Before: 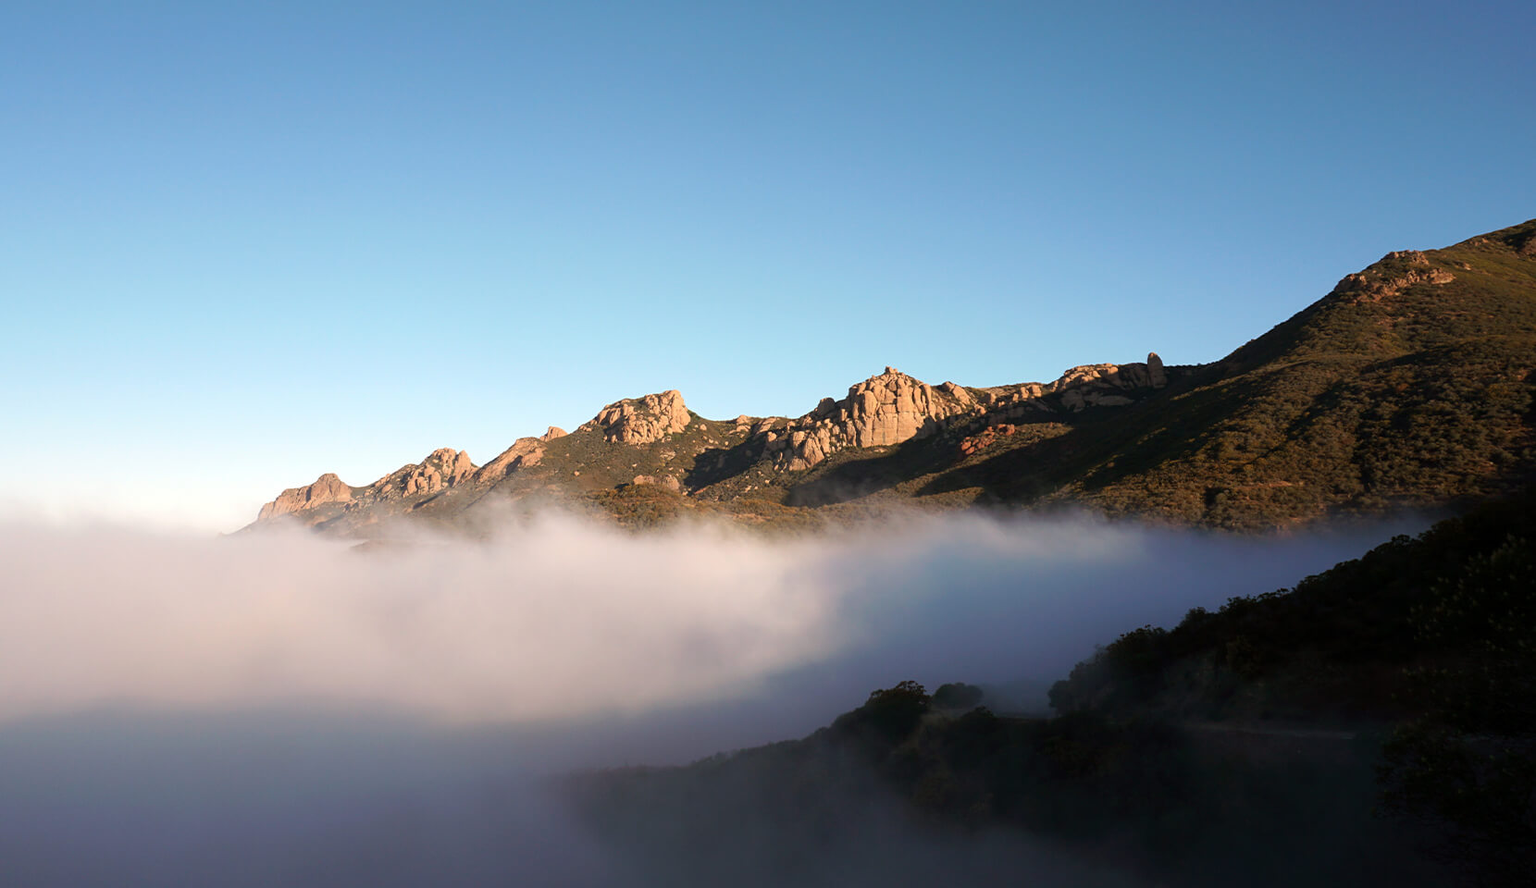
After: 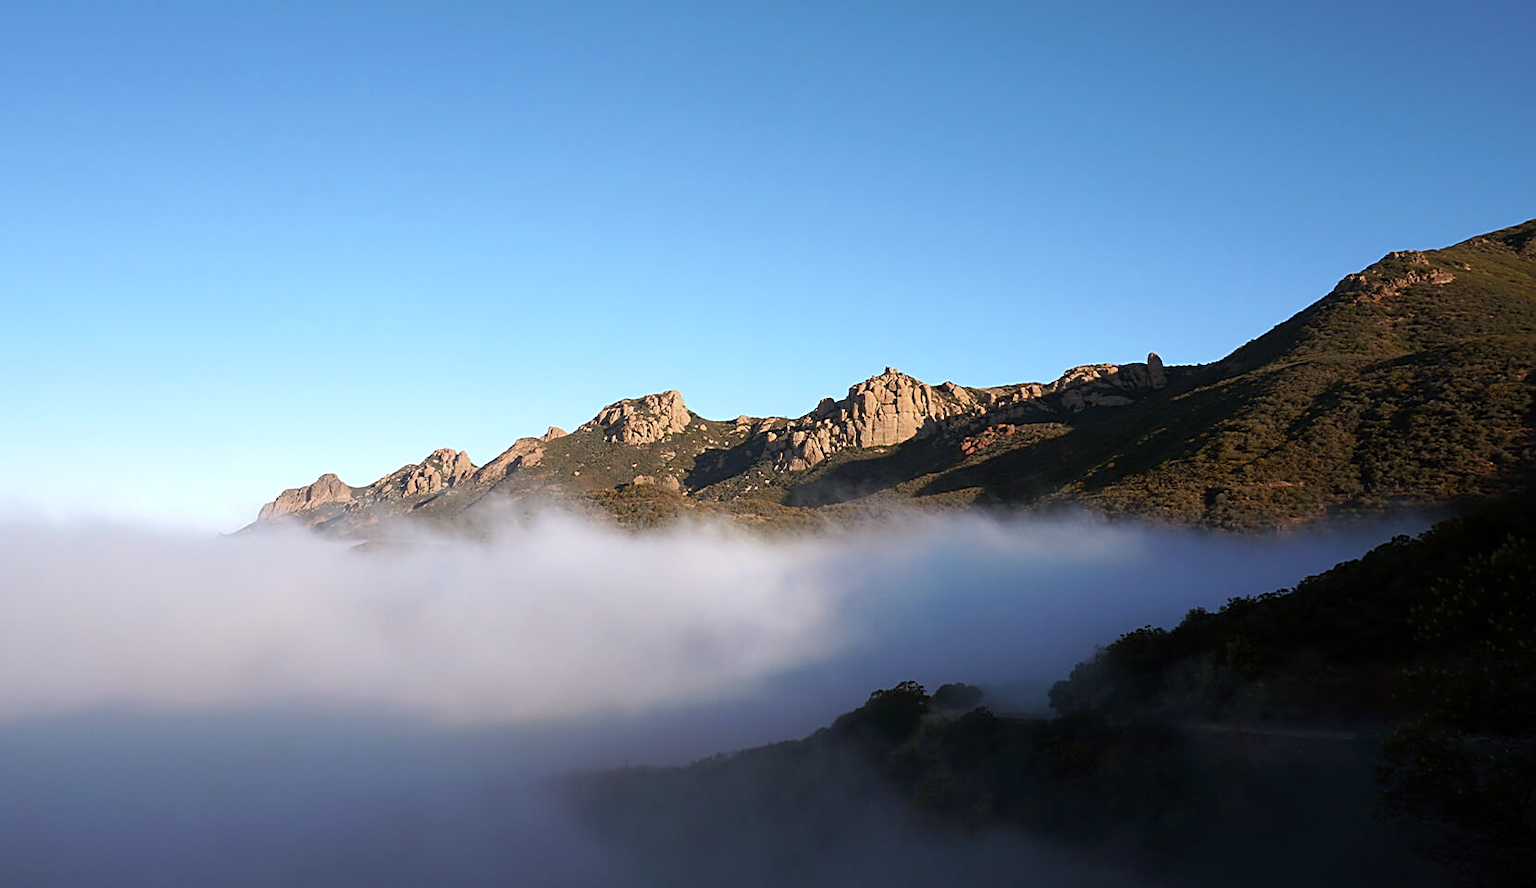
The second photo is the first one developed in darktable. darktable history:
sharpen: on, module defaults
white balance: red 0.924, blue 1.095
